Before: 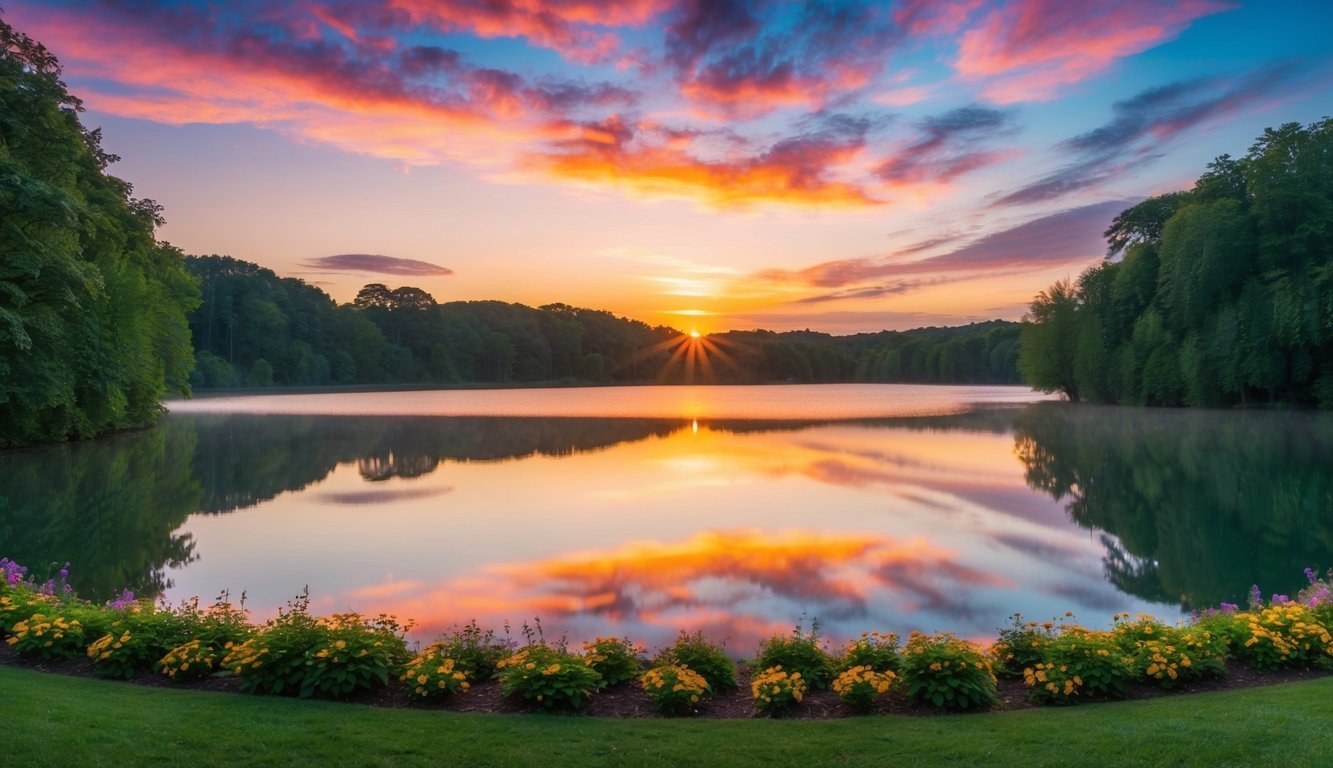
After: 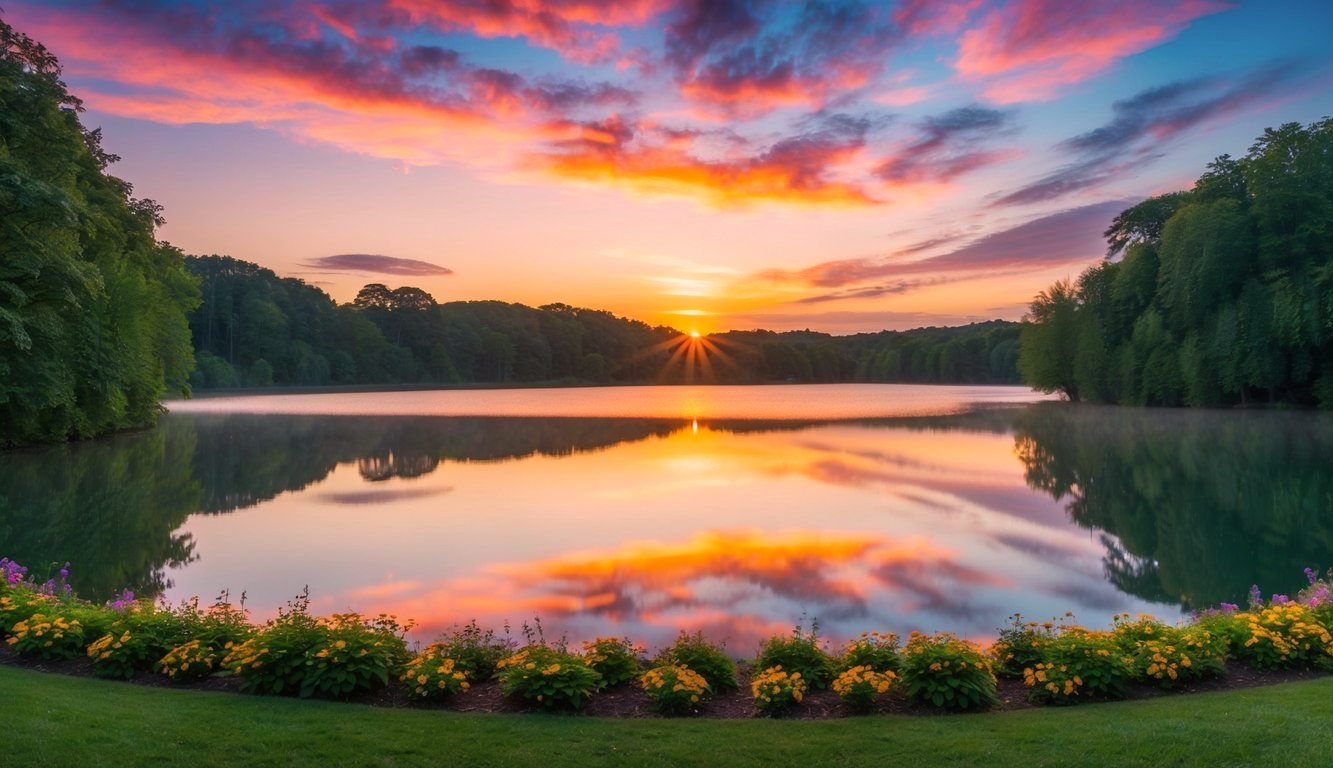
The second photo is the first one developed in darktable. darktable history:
exposure: compensate highlight preservation false
tone equalizer: -8 EV 0.06 EV, smoothing diameter 25%, edges refinement/feathering 10, preserve details guided filter
color correction: highlights a* 7.34, highlights b* 4.37
